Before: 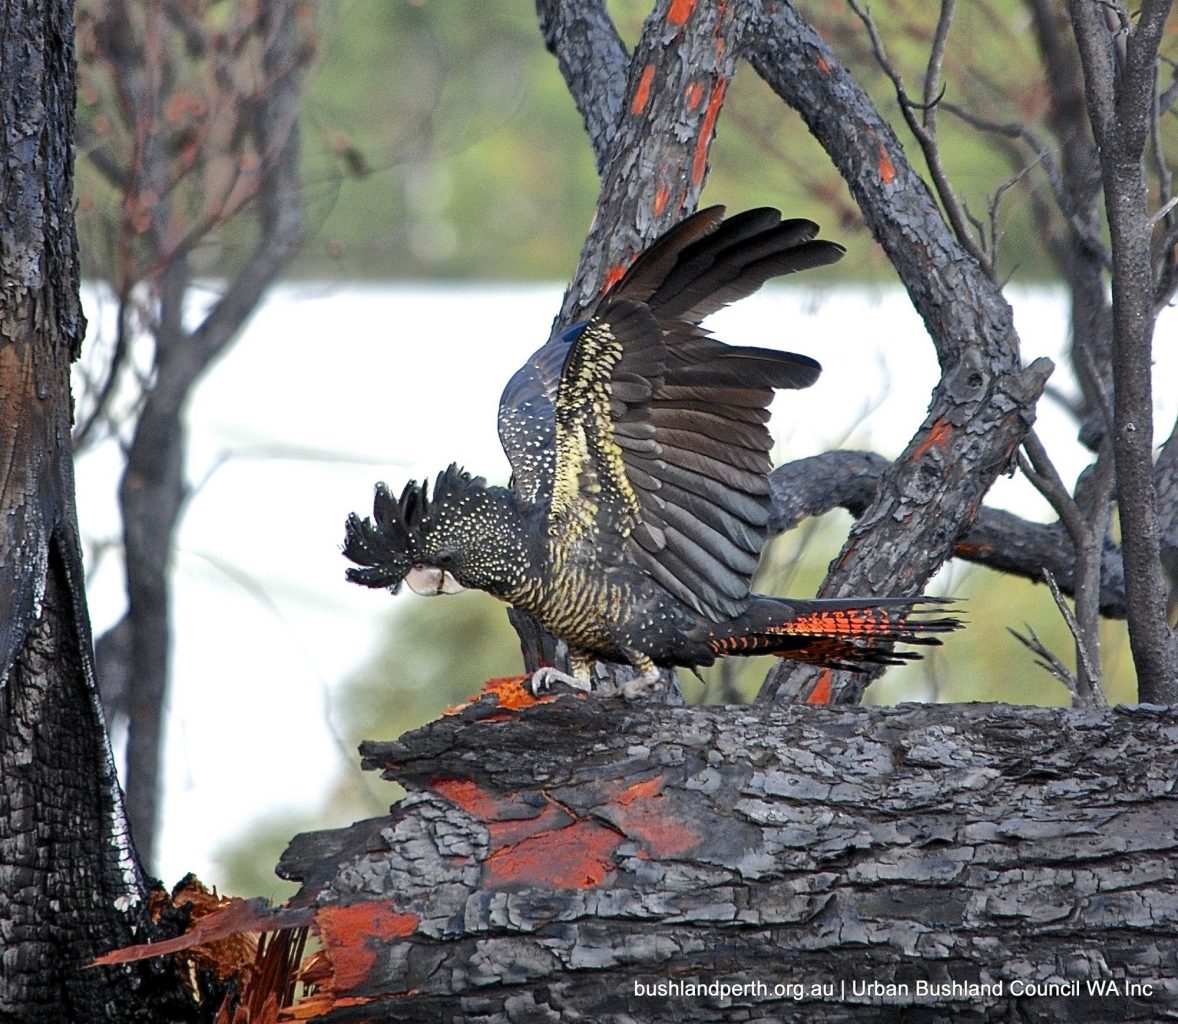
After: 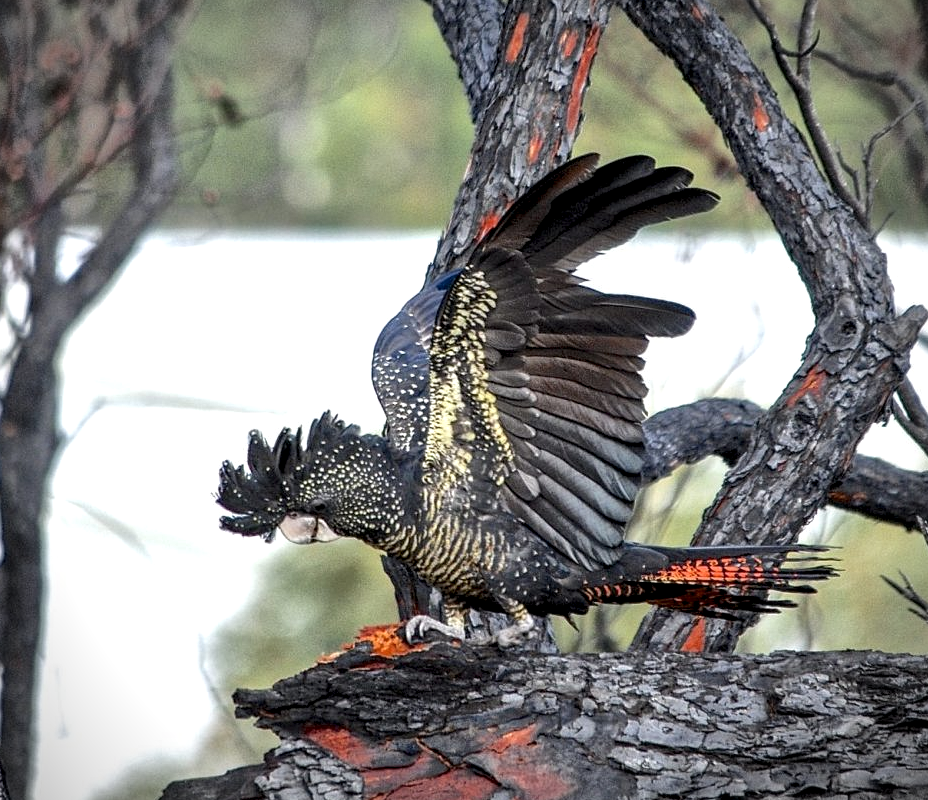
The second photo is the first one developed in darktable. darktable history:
crop and rotate: left 10.77%, top 5.1%, right 10.41%, bottom 16.76%
vignetting: fall-off start 87%, automatic ratio true
local contrast: highlights 60%, shadows 60%, detail 160%
